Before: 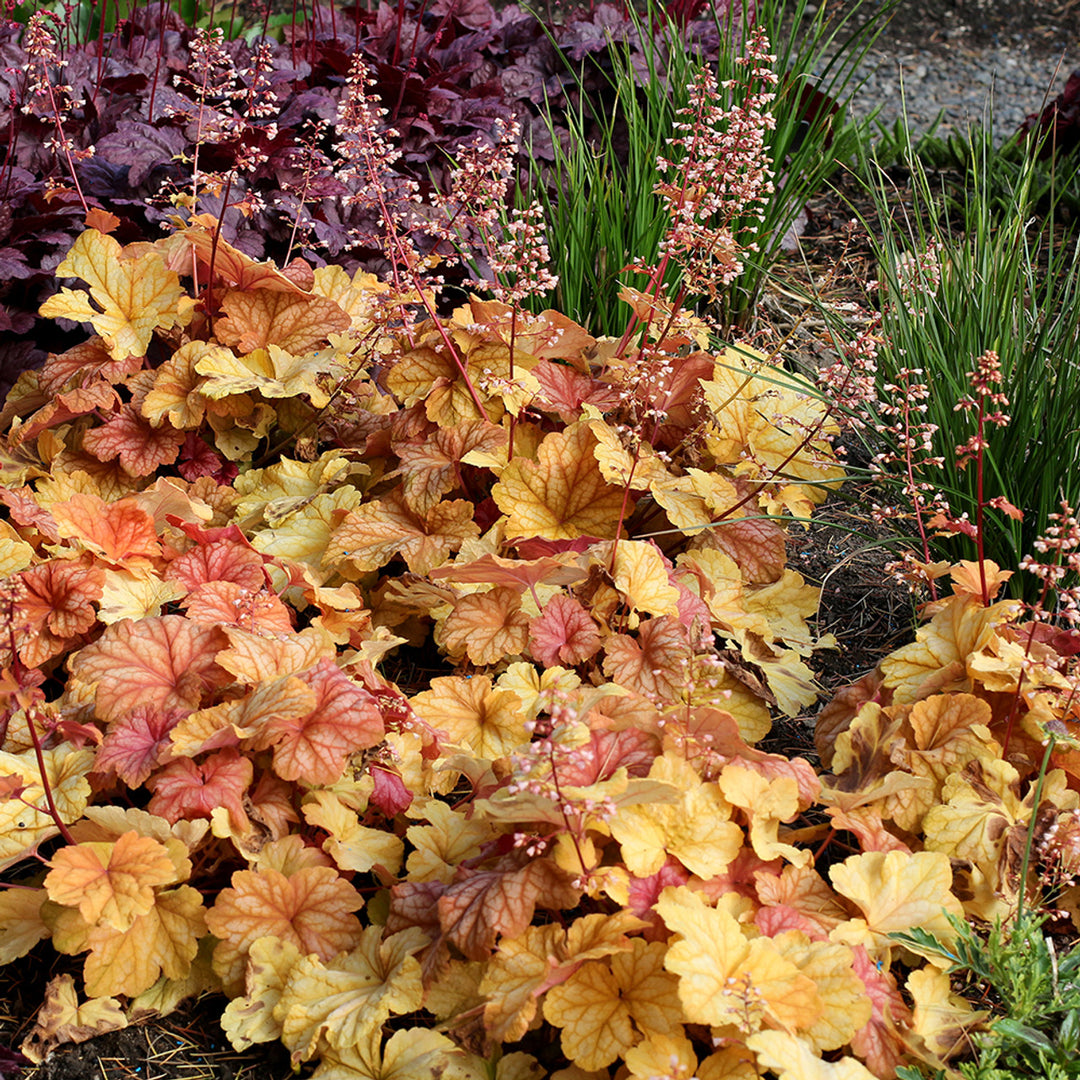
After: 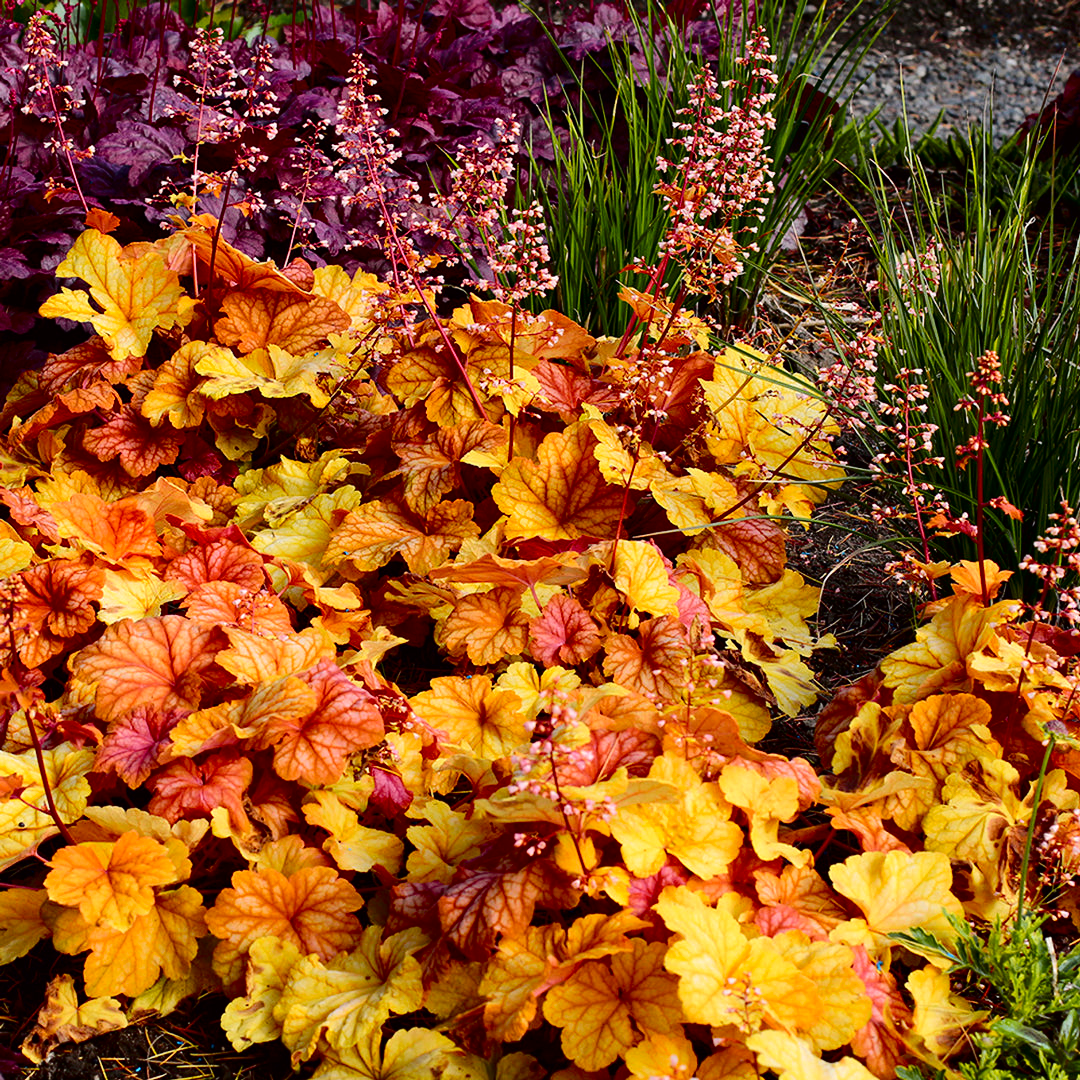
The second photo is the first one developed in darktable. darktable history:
color contrast: green-magenta contrast 0.8, blue-yellow contrast 1.1, unbound 0
tone curve: curves: ch0 [(0, 0) (0.106, 0.026) (0.275, 0.155) (0.392, 0.314) (0.513, 0.481) (0.657, 0.667) (1, 1)]; ch1 [(0, 0) (0.5, 0.511) (0.536, 0.579) (0.587, 0.69) (1, 1)]; ch2 [(0, 0) (0.5, 0.5) (0.55, 0.552) (0.625, 0.699) (1, 1)], color space Lab, independent channels, preserve colors none
